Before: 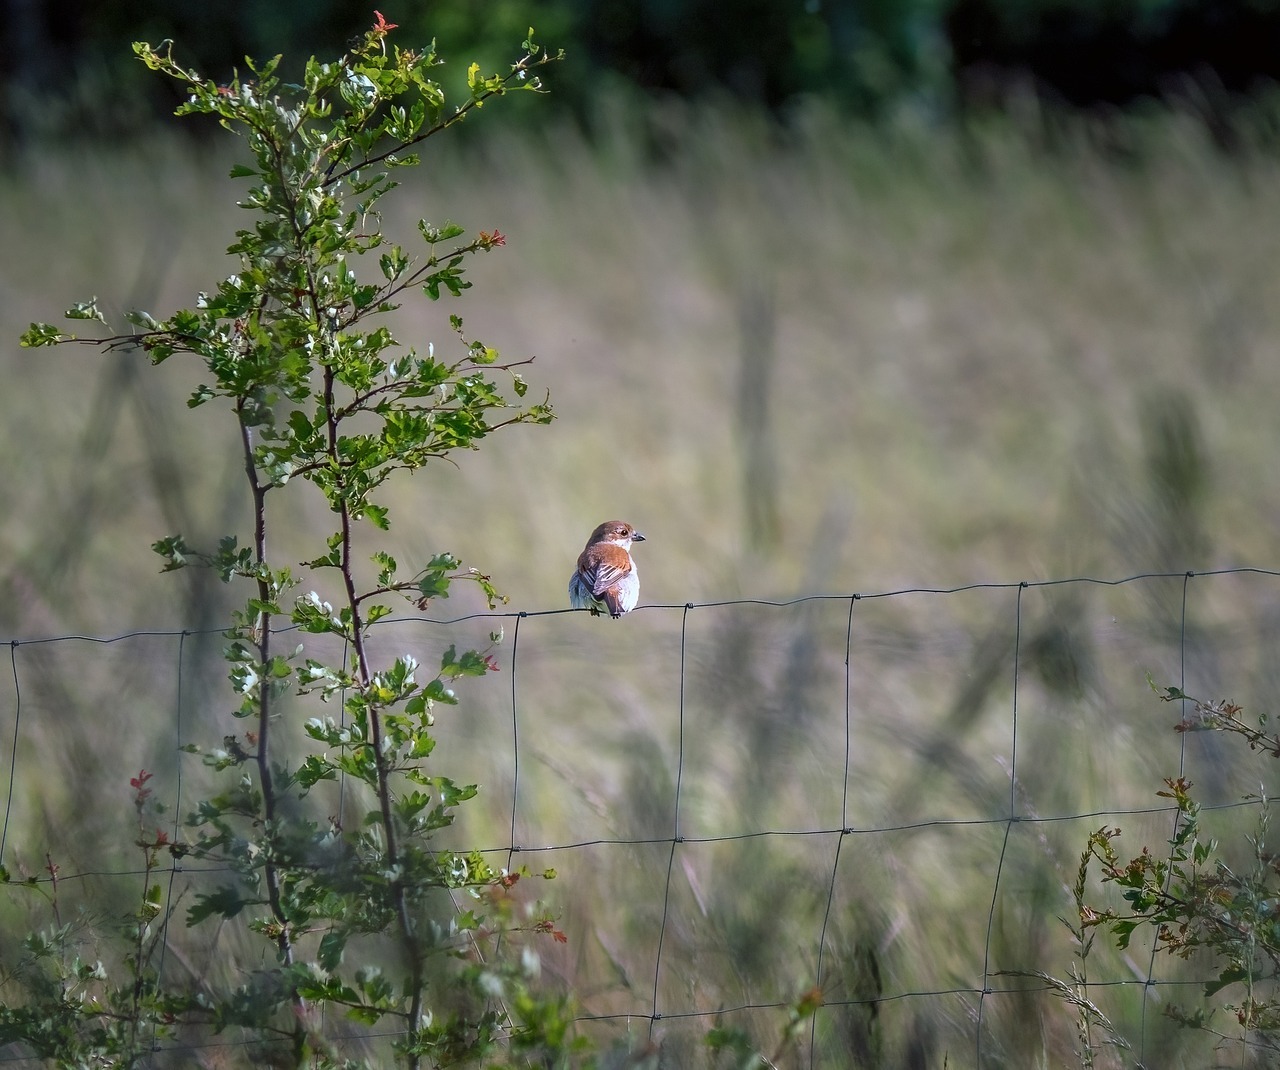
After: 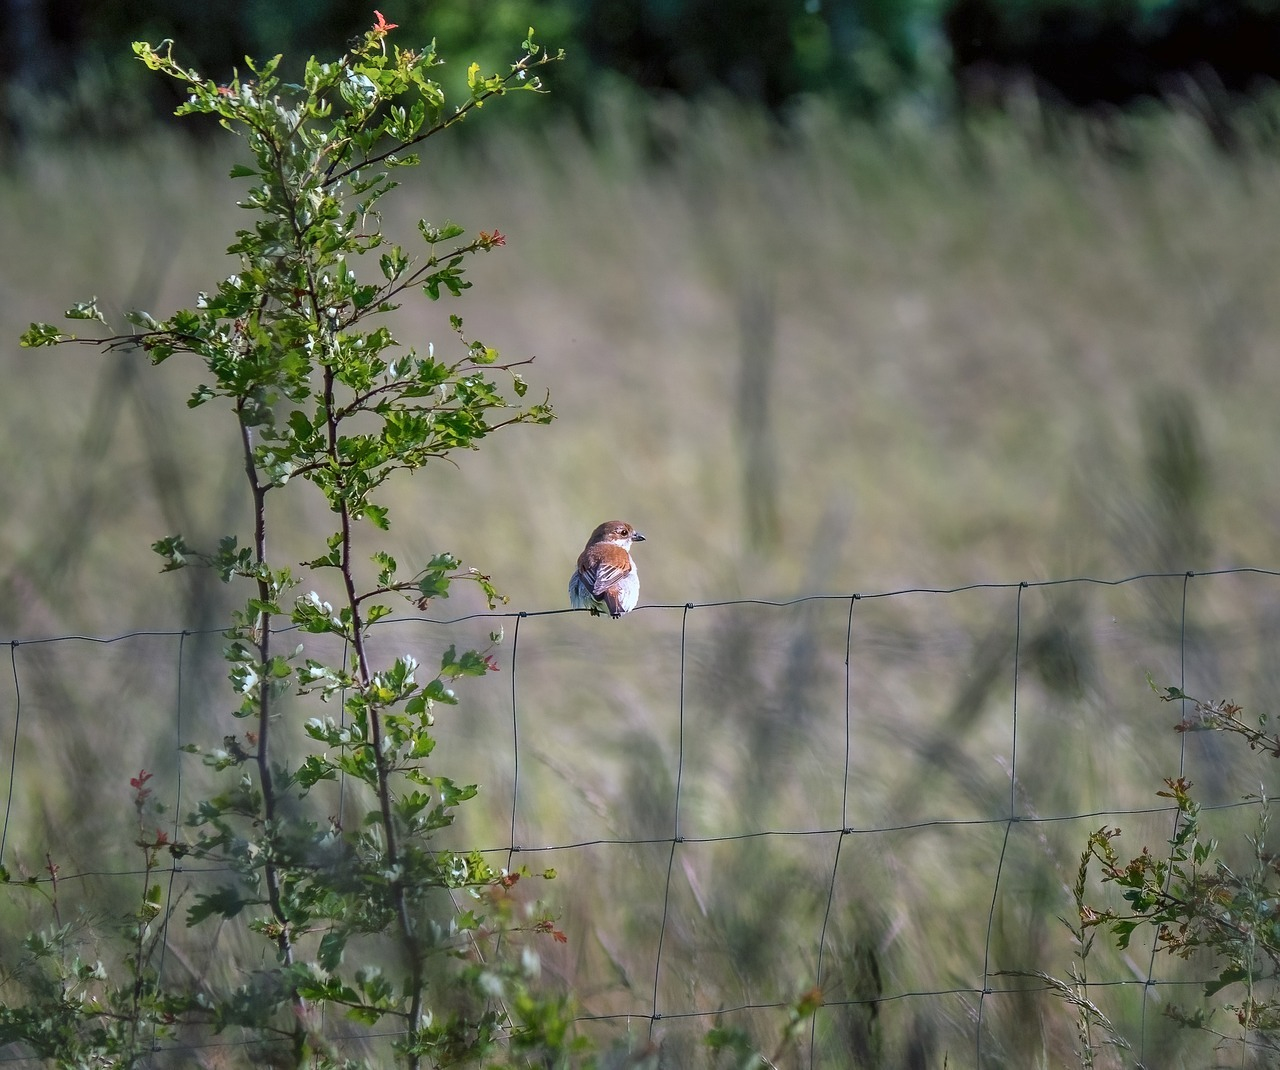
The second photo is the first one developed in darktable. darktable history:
shadows and highlights: shadows 52.42, soften with gaussian
